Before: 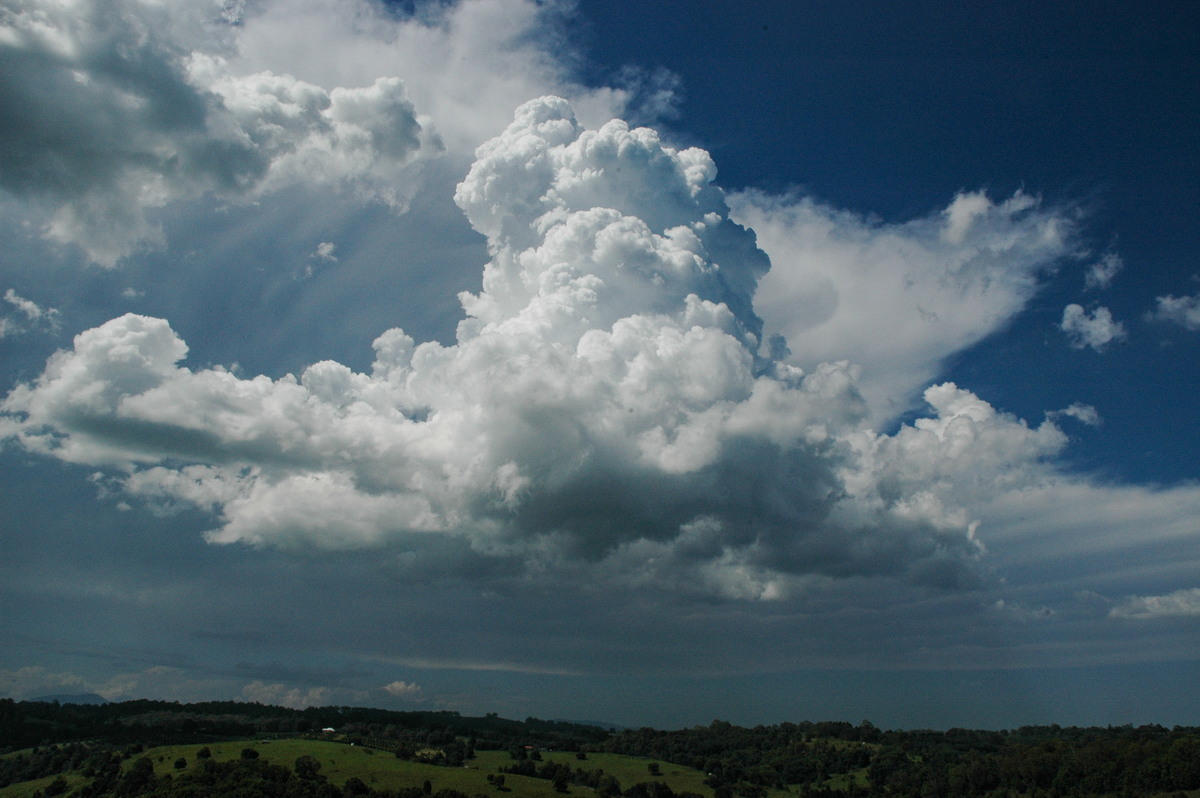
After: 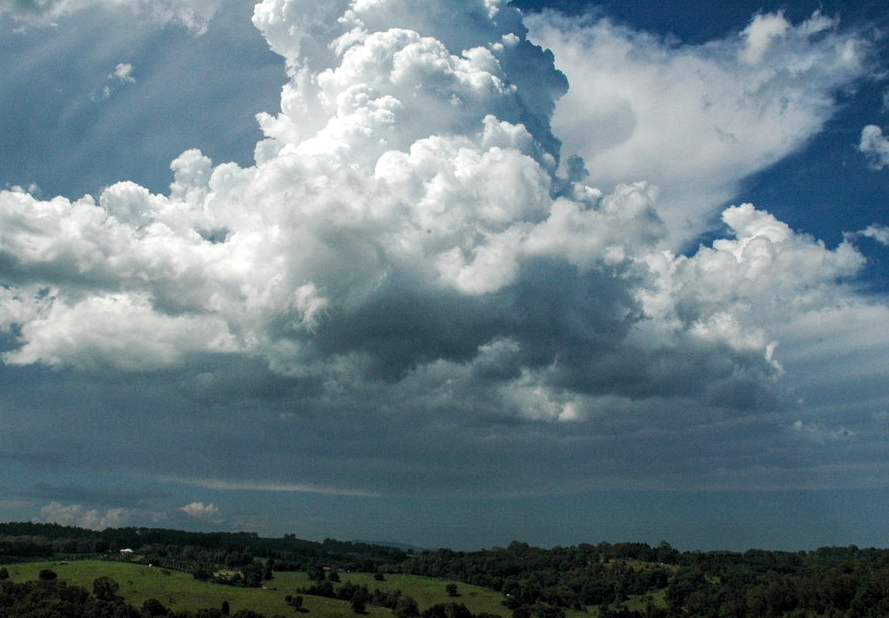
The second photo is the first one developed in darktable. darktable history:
local contrast: on, module defaults
crop: left 16.865%, top 22.527%, right 9.03%
exposure: black level correction 0, exposure 0.5 EV, compensate exposure bias true, compensate highlight preservation false
